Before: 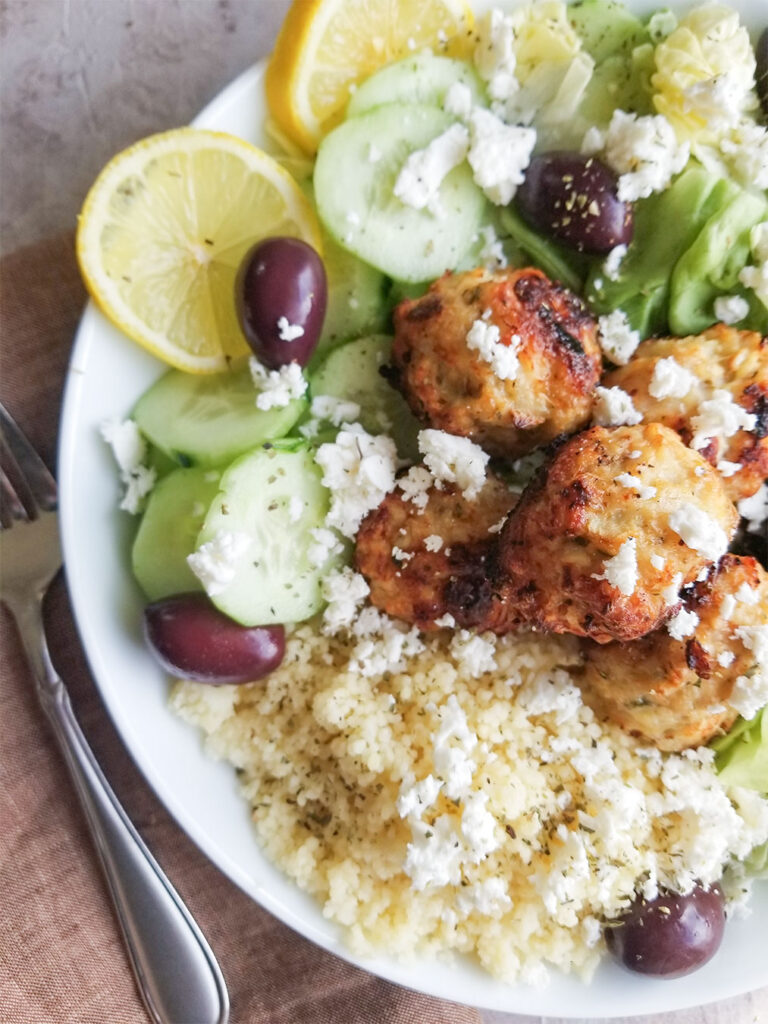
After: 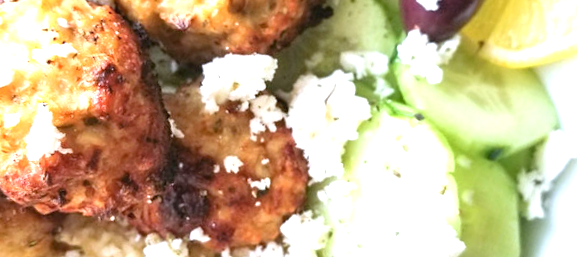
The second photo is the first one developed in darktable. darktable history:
exposure: black level correction 0, exposure 1.1 EV, compensate highlight preservation false
crop and rotate: angle 16.12°, top 30.835%, bottom 35.653%
white balance: red 0.98, blue 1.034
